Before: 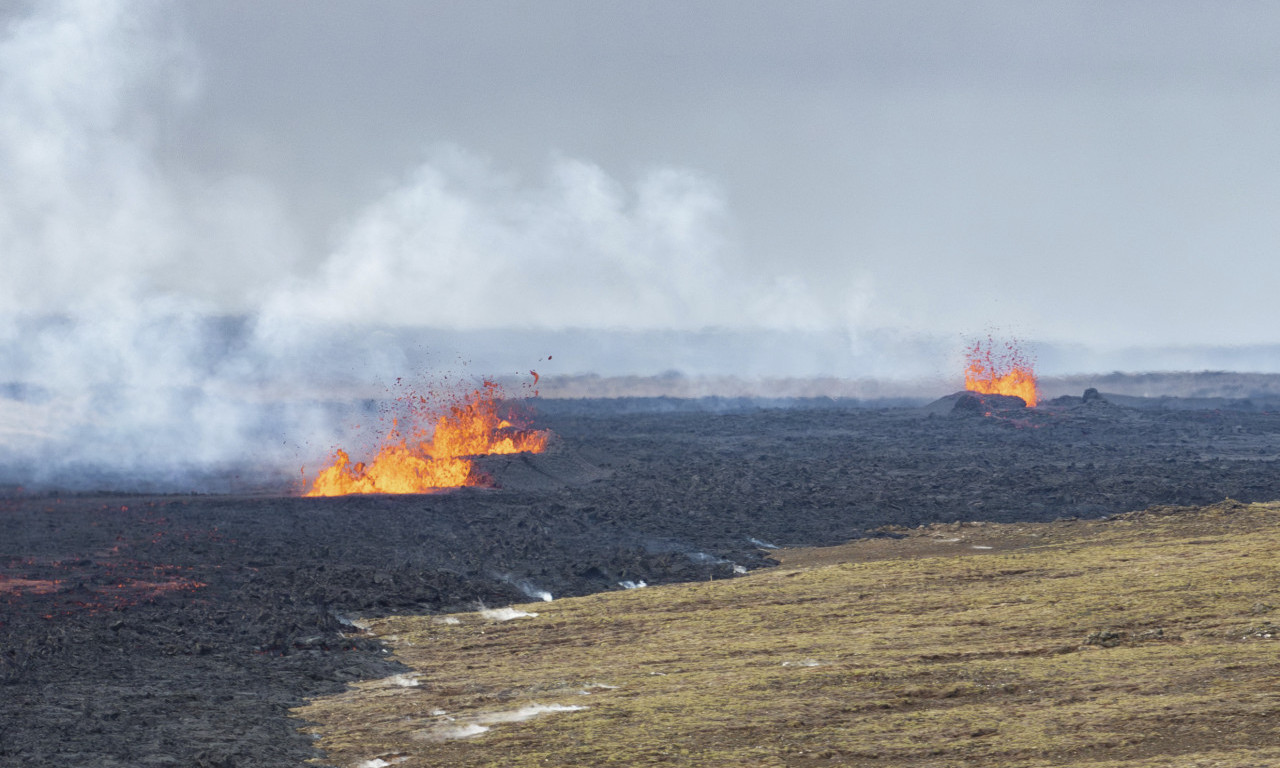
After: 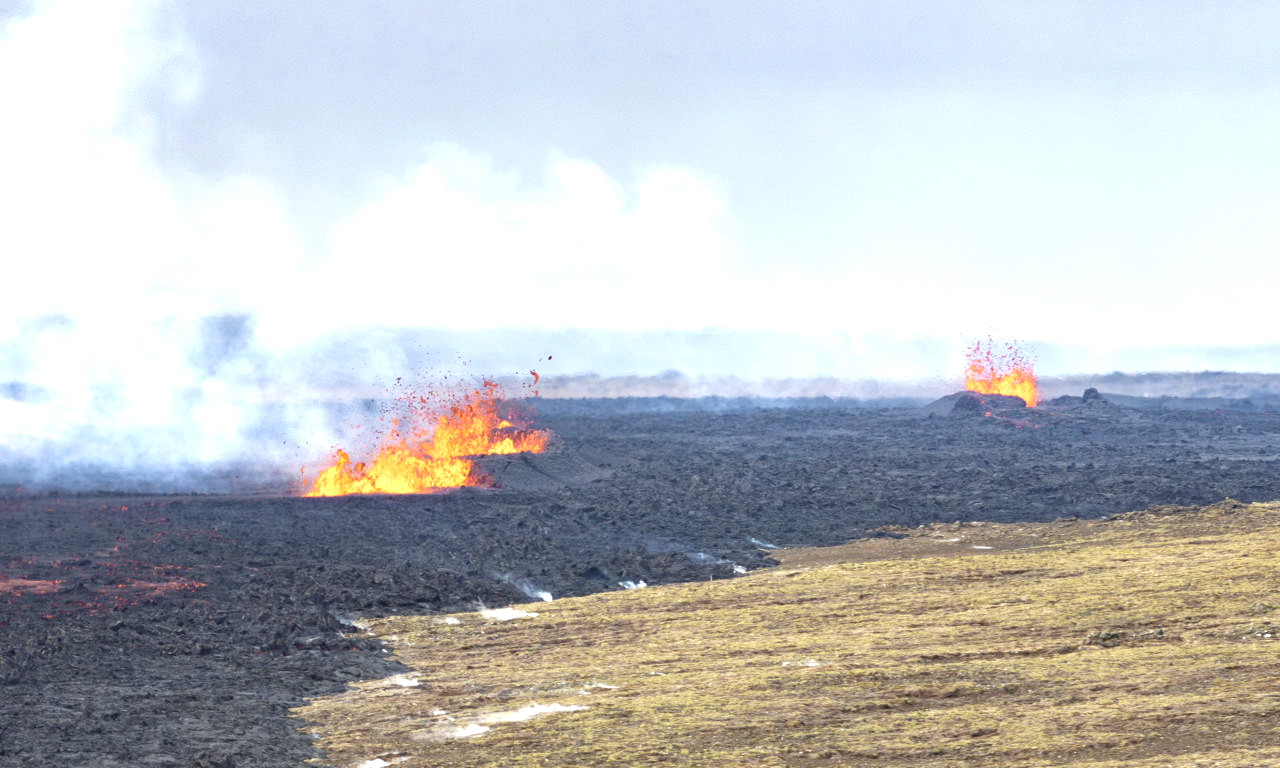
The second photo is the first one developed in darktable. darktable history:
haze removal: strength 0.129, distance 0.256, compatibility mode true, adaptive false
exposure: exposure 0.941 EV, compensate exposure bias true, compensate highlight preservation false
